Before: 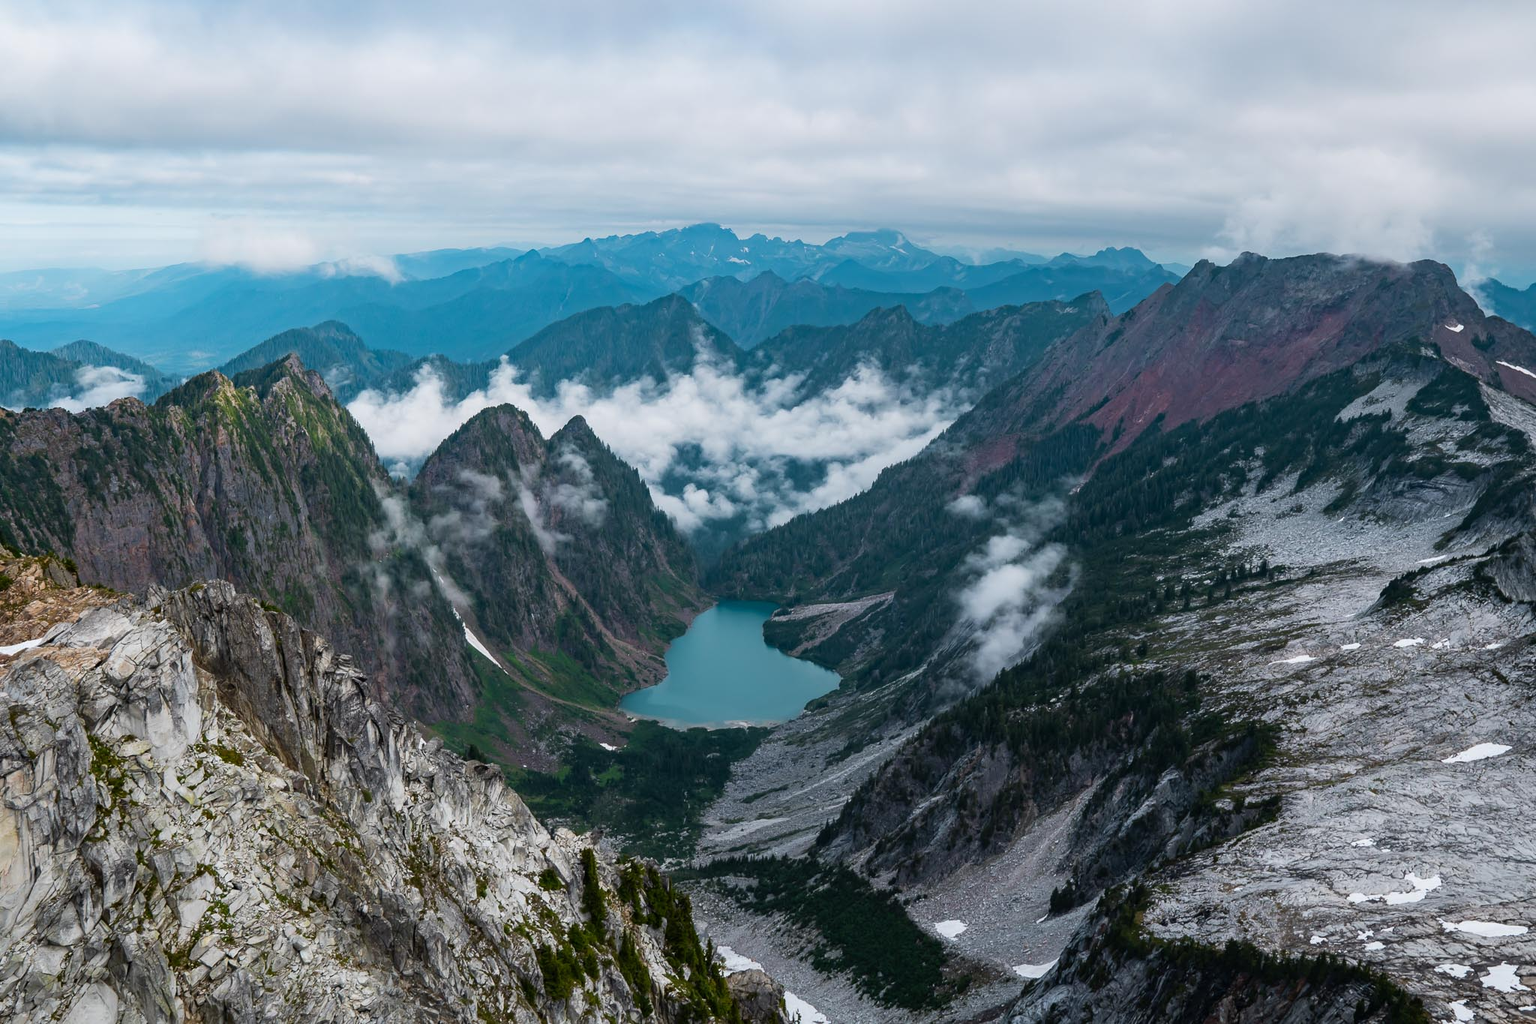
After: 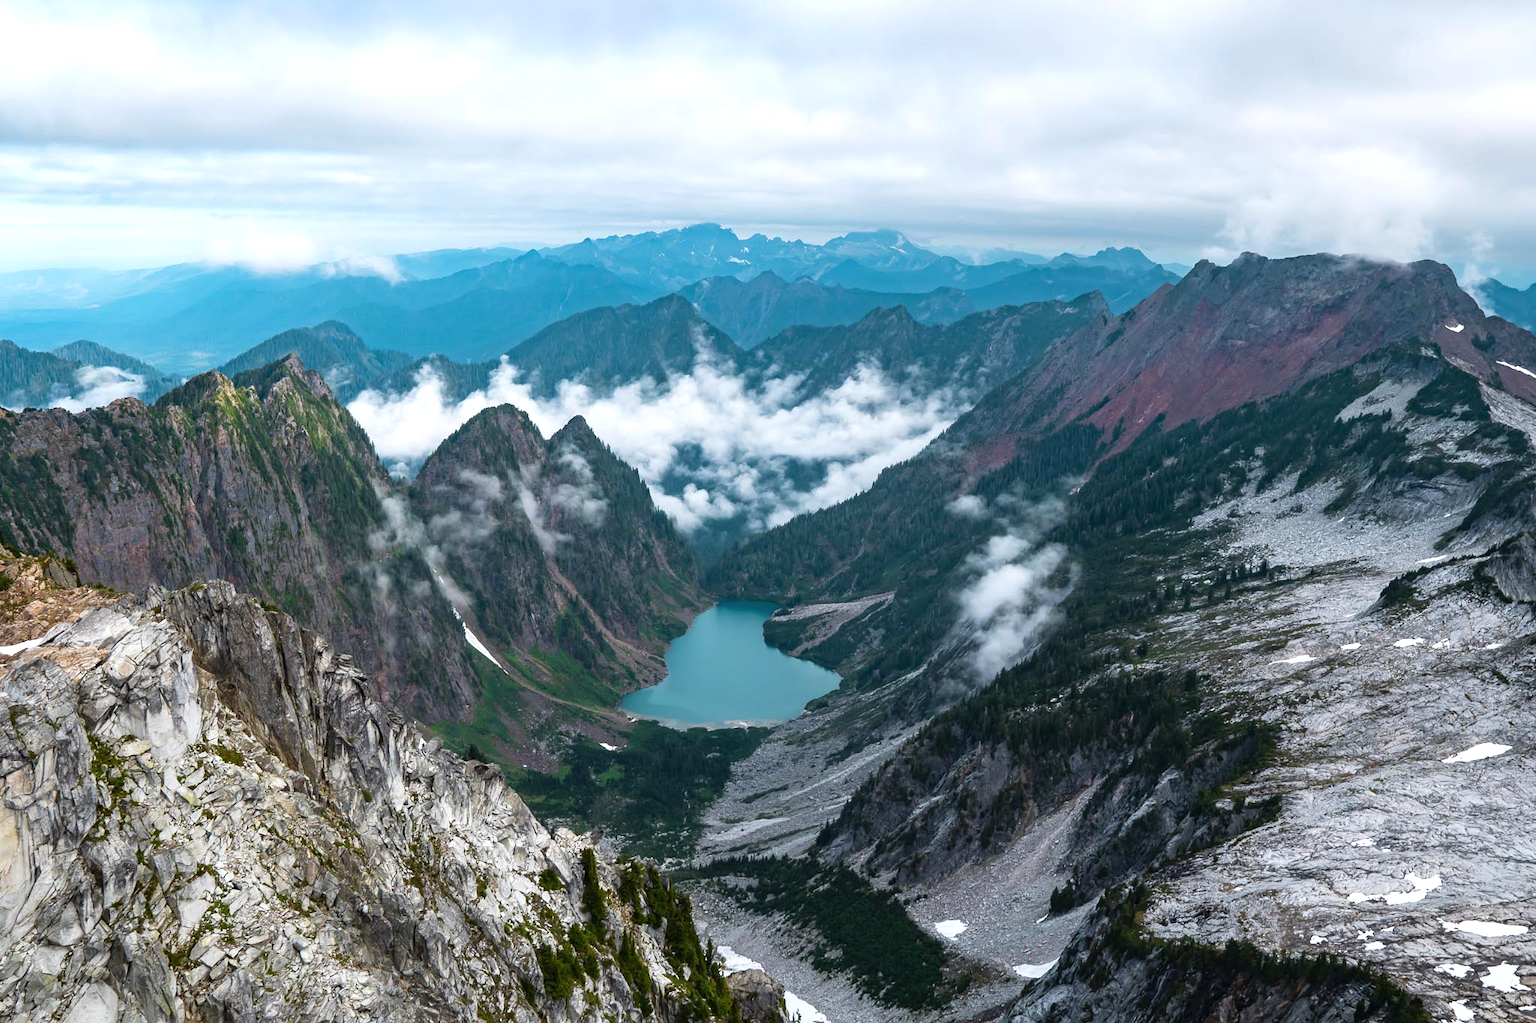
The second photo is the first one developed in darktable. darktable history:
exposure: black level correction 0, exposure 0.499 EV, compensate highlight preservation false
levels: mode automatic
color correction: highlights b* -0.013, saturation 0.983
